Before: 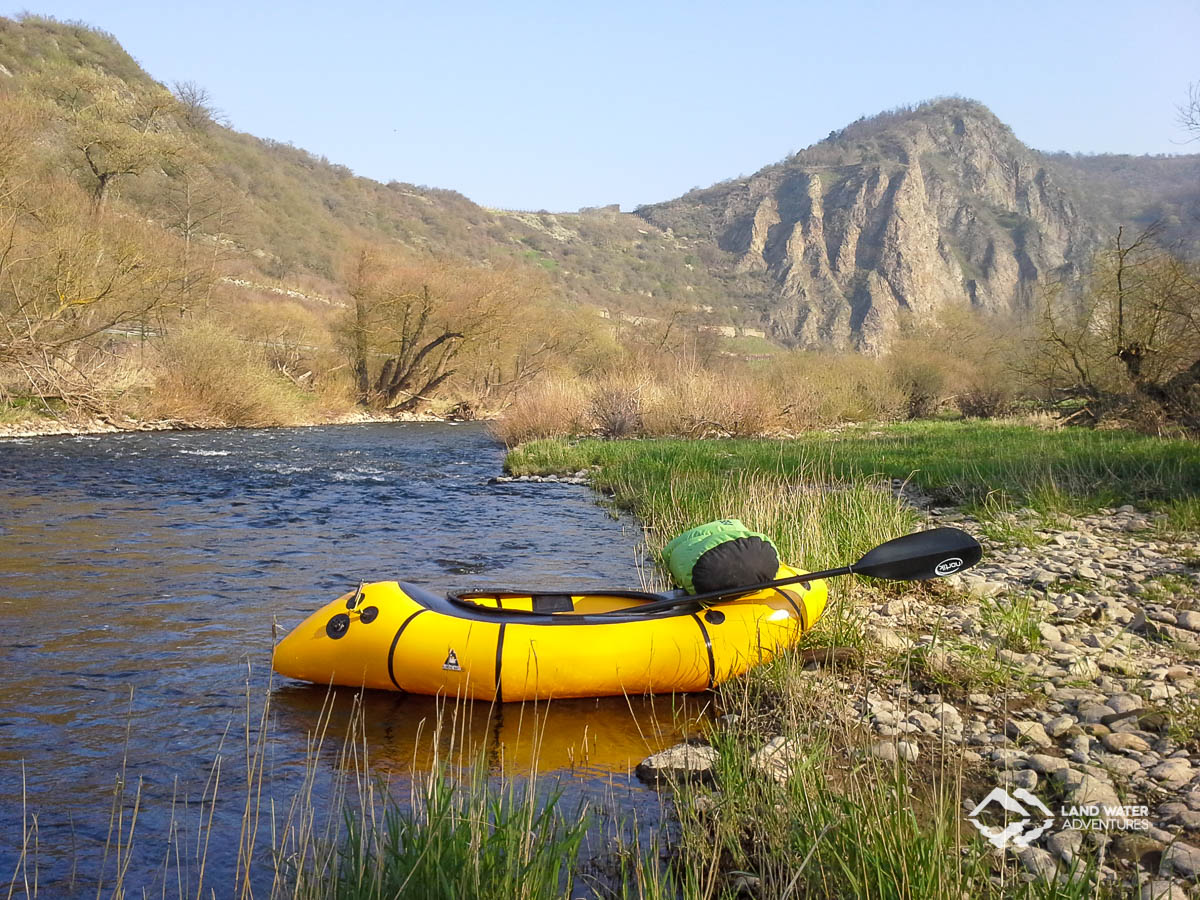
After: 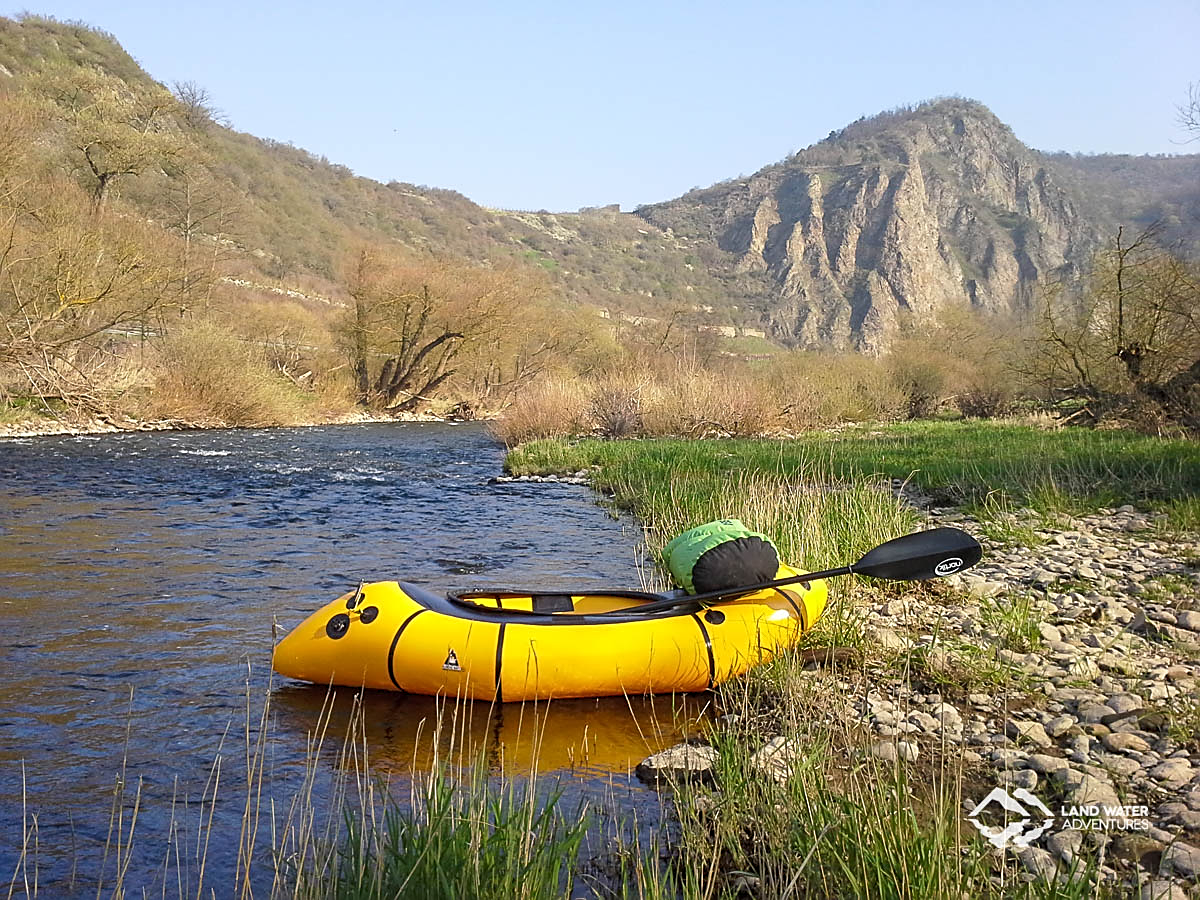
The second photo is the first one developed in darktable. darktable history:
sharpen: on, module defaults
levels: mode automatic, black 0.023%, white 99.97%, levels [0.062, 0.494, 0.925]
